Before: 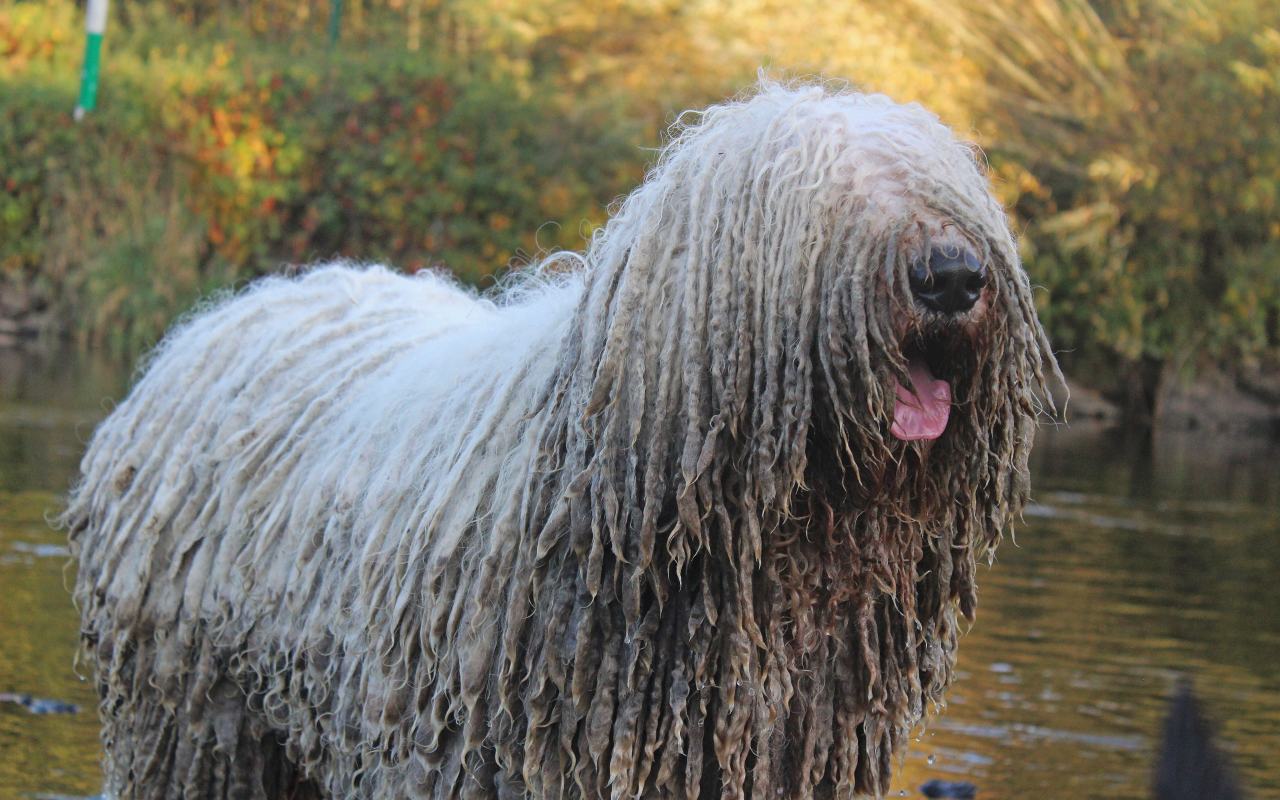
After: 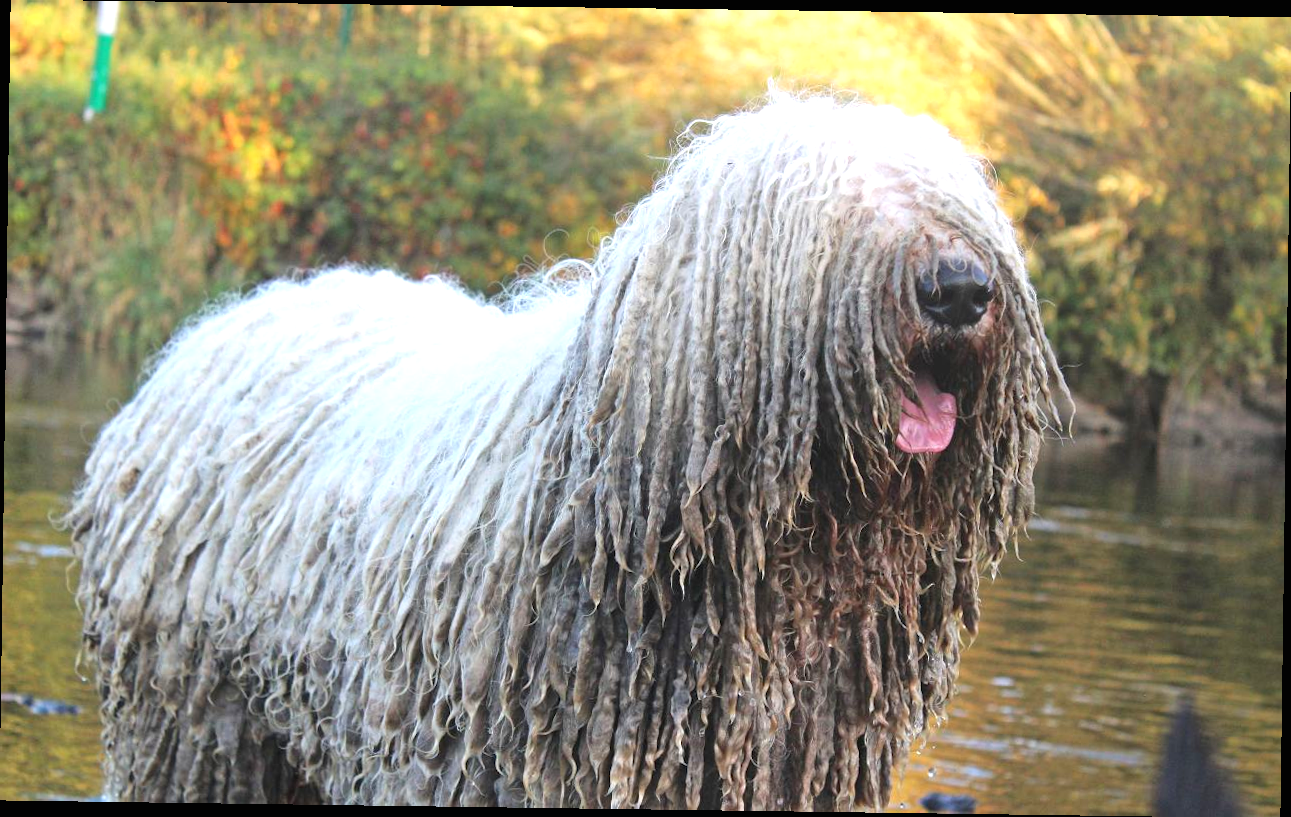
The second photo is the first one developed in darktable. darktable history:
rotate and perspective: rotation 0.8°, automatic cropping off
exposure: black level correction 0, exposure 0.9 EV, compensate highlight preservation false
